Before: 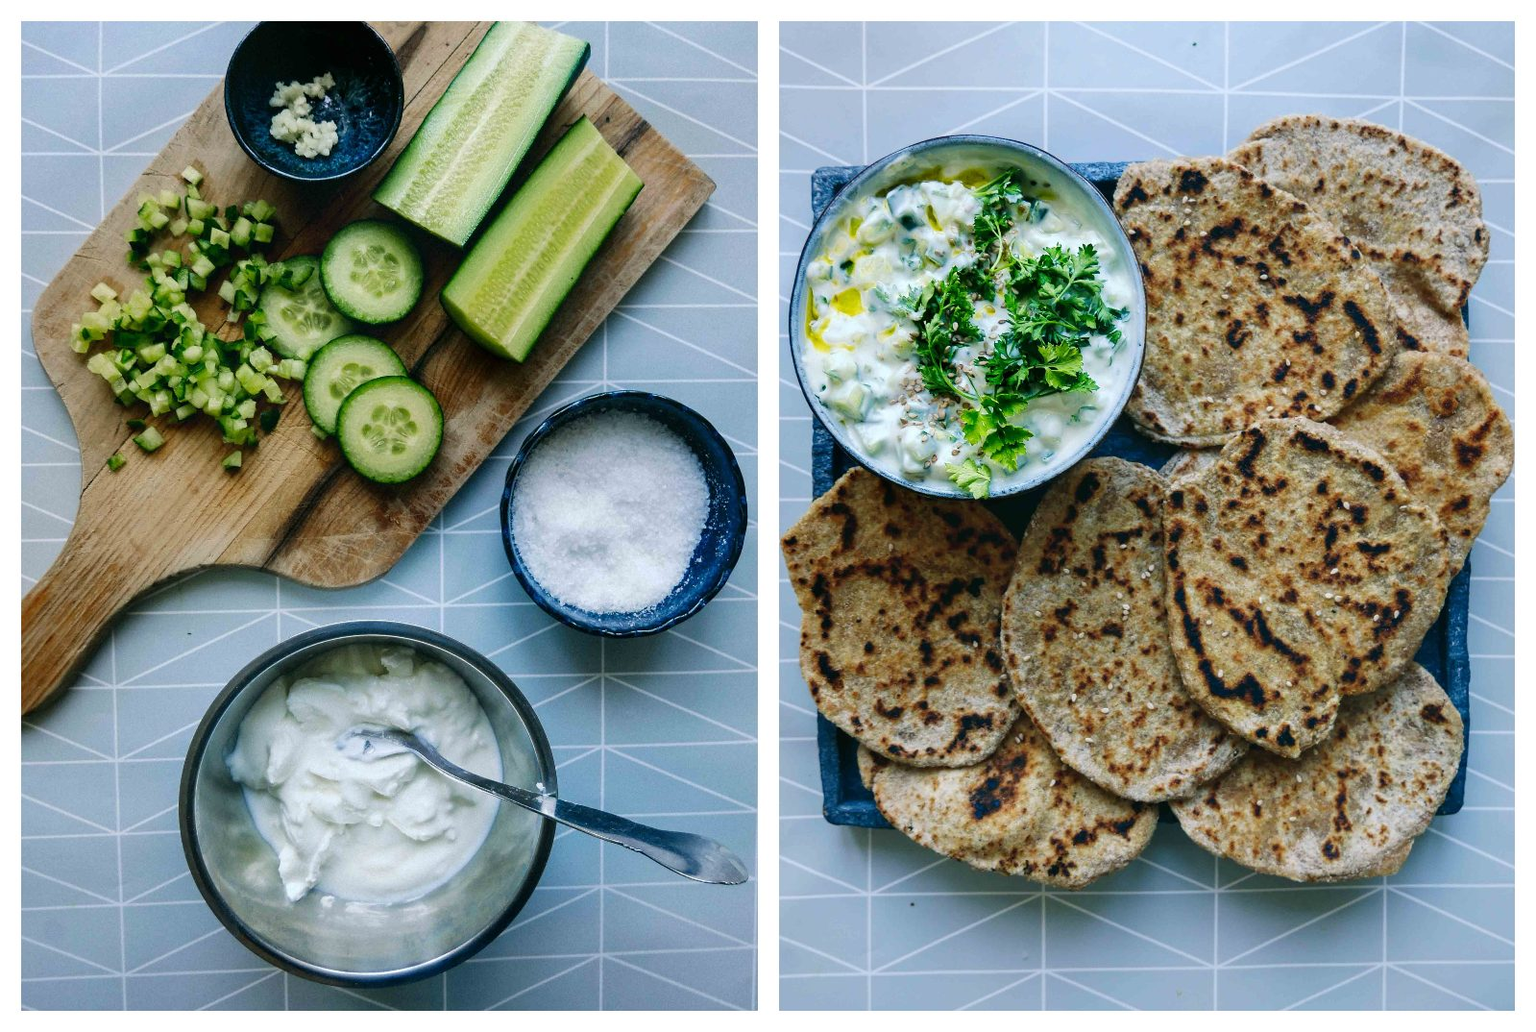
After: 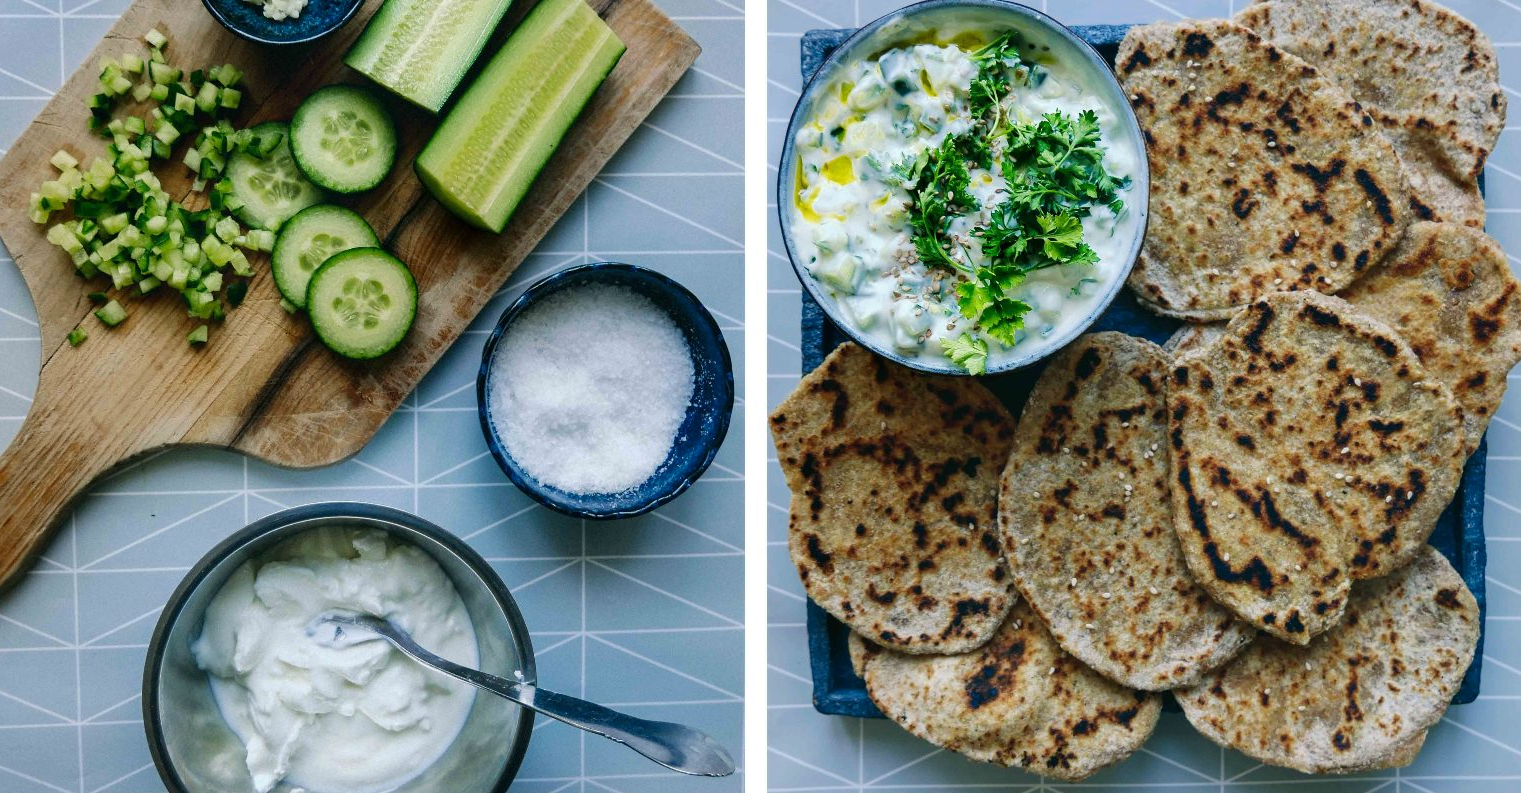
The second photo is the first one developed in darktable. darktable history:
color zones: curves: ch0 [(0, 0.5) (0.143, 0.5) (0.286, 0.5) (0.429, 0.495) (0.571, 0.437) (0.714, 0.44) (0.857, 0.496) (1, 0.5)]
crop and rotate: left 2.813%, top 13.413%, right 2.025%, bottom 12.688%
